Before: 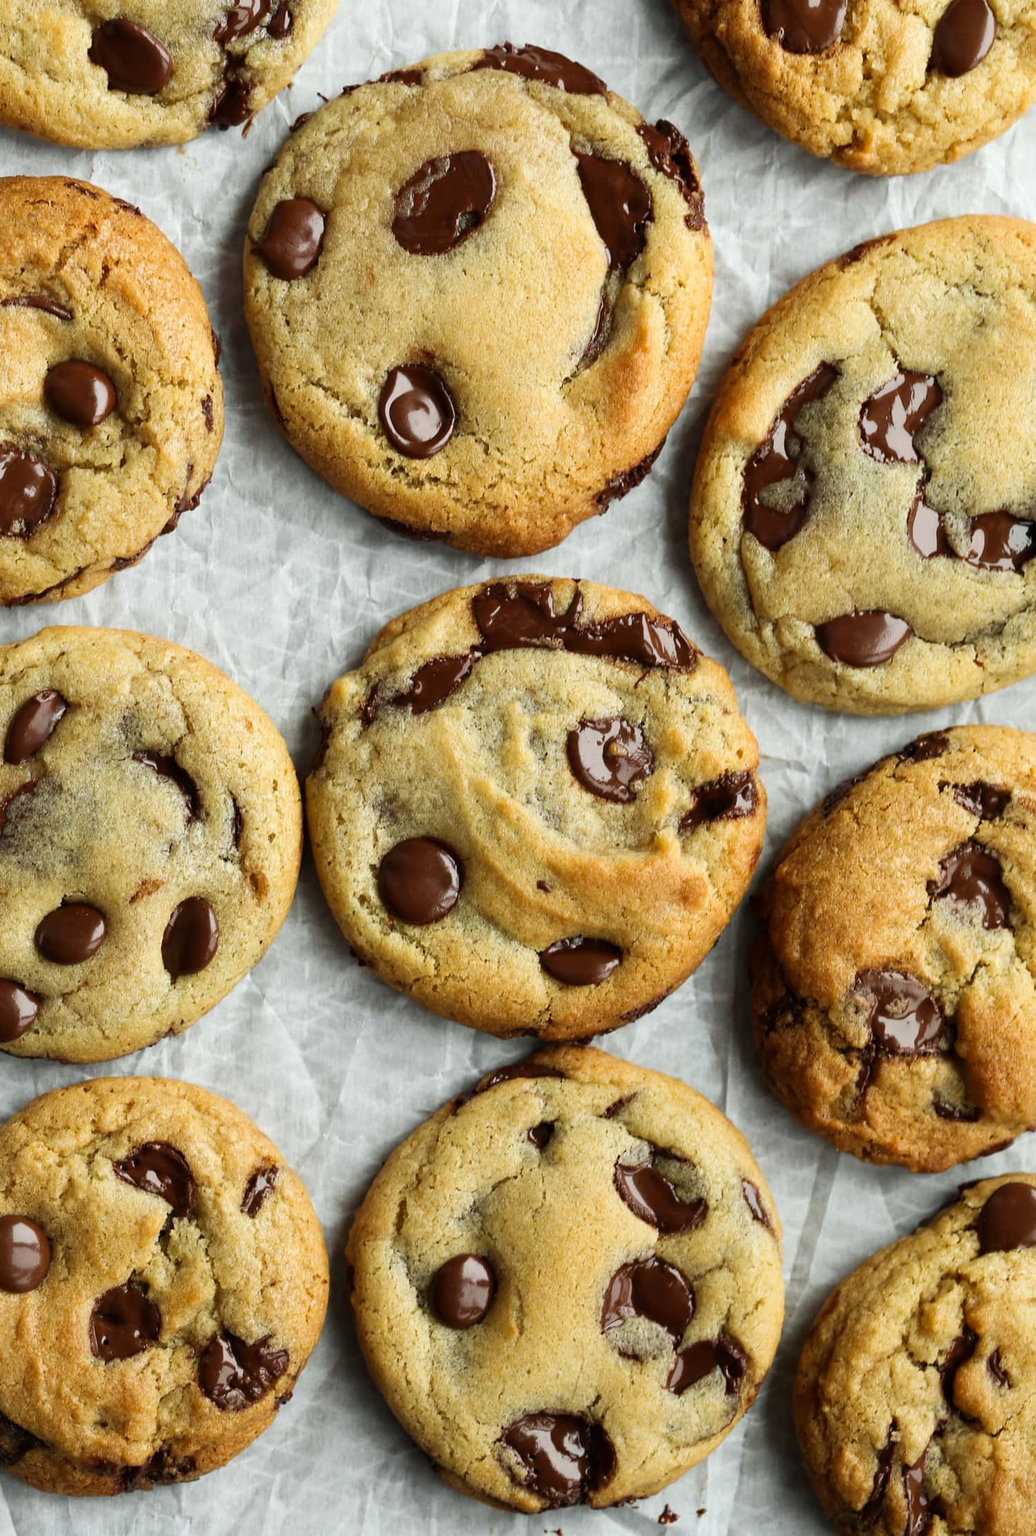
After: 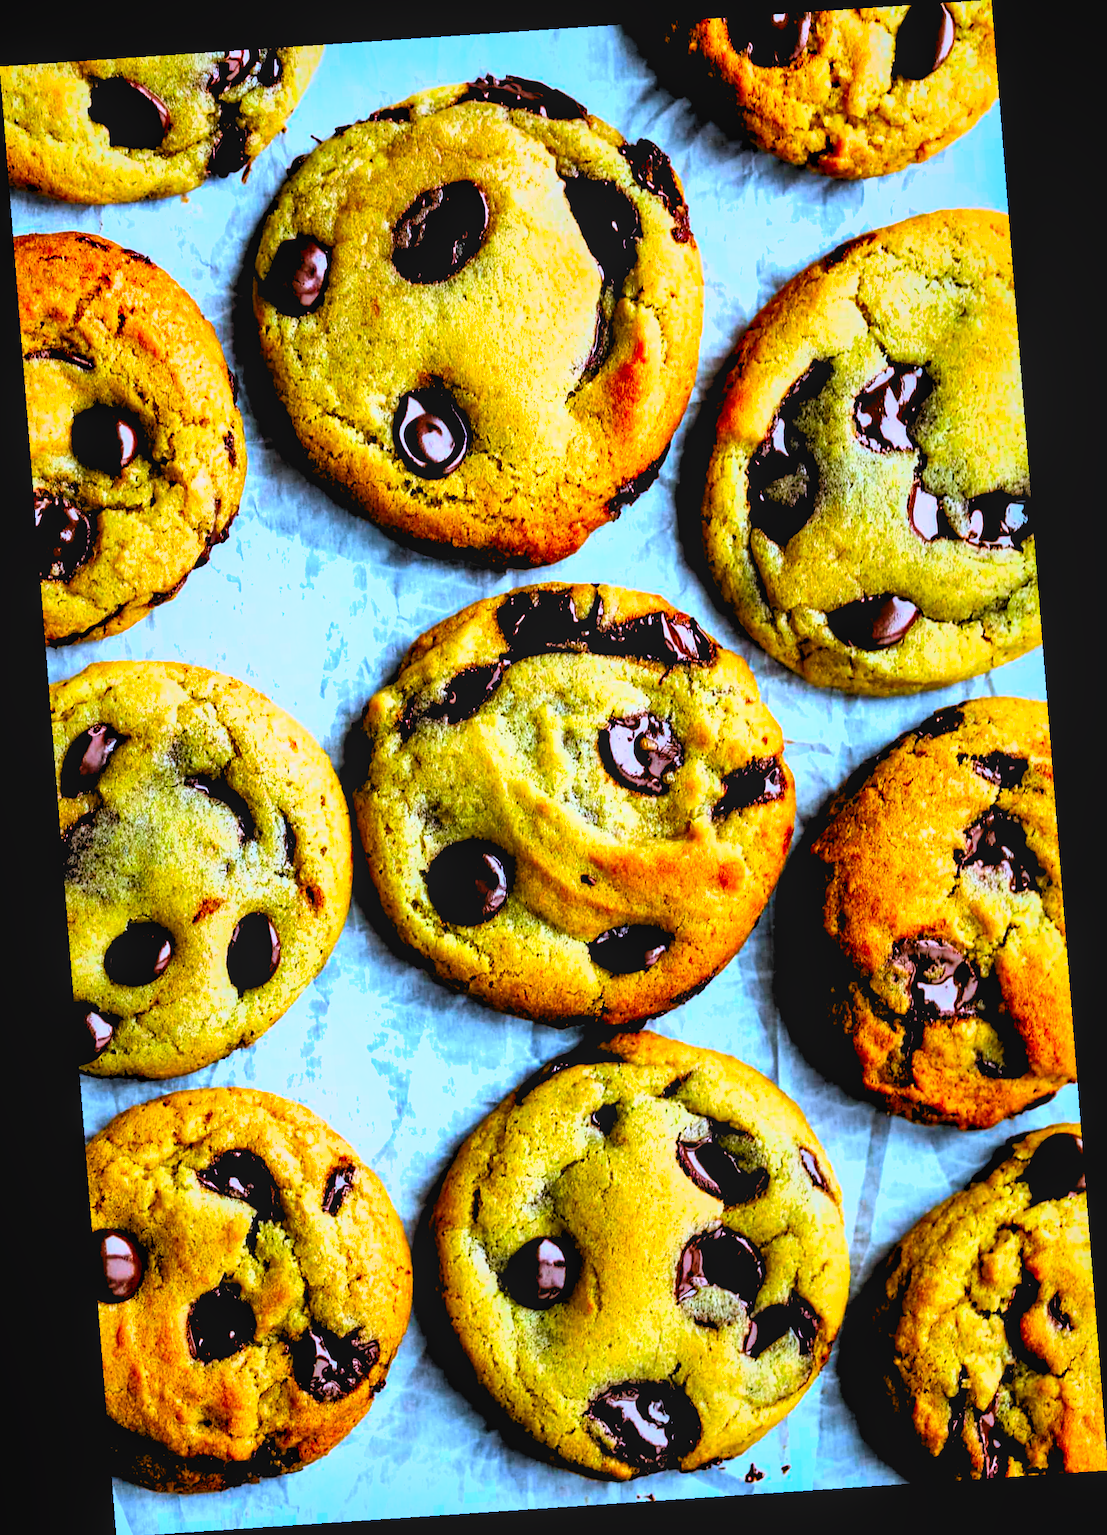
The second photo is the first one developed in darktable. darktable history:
color correction: highlights a* 1.59, highlights b* -1.7, saturation 2.48
contrast brightness saturation: contrast 0.04, saturation 0.16
tone equalizer: -8 EV -0.75 EV, -7 EV -0.7 EV, -6 EV -0.6 EV, -5 EV -0.4 EV, -3 EV 0.4 EV, -2 EV 0.6 EV, -1 EV 0.7 EV, +0 EV 0.75 EV, edges refinement/feathering 500, mask exposure compensation -1.57 EV, preserve details no
rgb levels: levels [[0.034, 0.472, 0.904], [0, 0.5, 1], [0, 0.5, 1]]
white balance: red 0.948, green 1.02, blue 1.176
shadows and highlights: low approximation 0.01, soften with gaussian
rotate and perspective: rotation -4.2°, shear 0.006, automatic cropping off
local contrast: detail 110%
